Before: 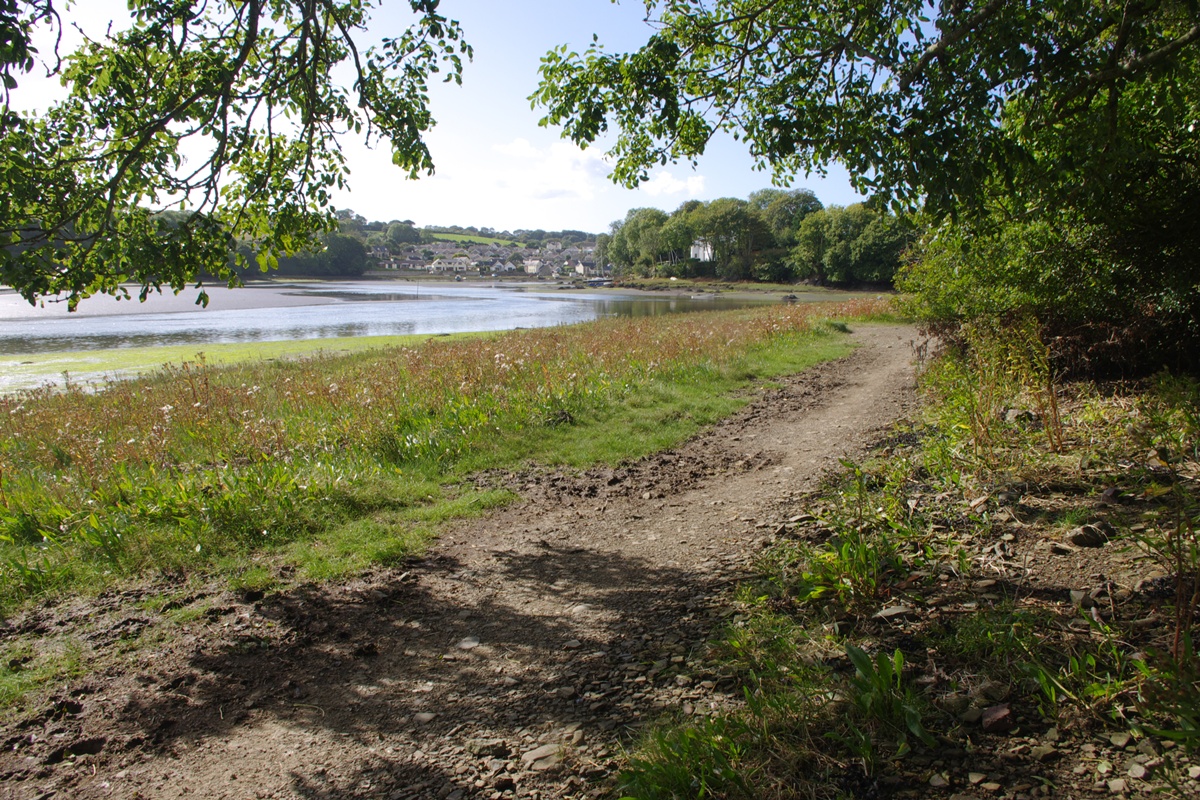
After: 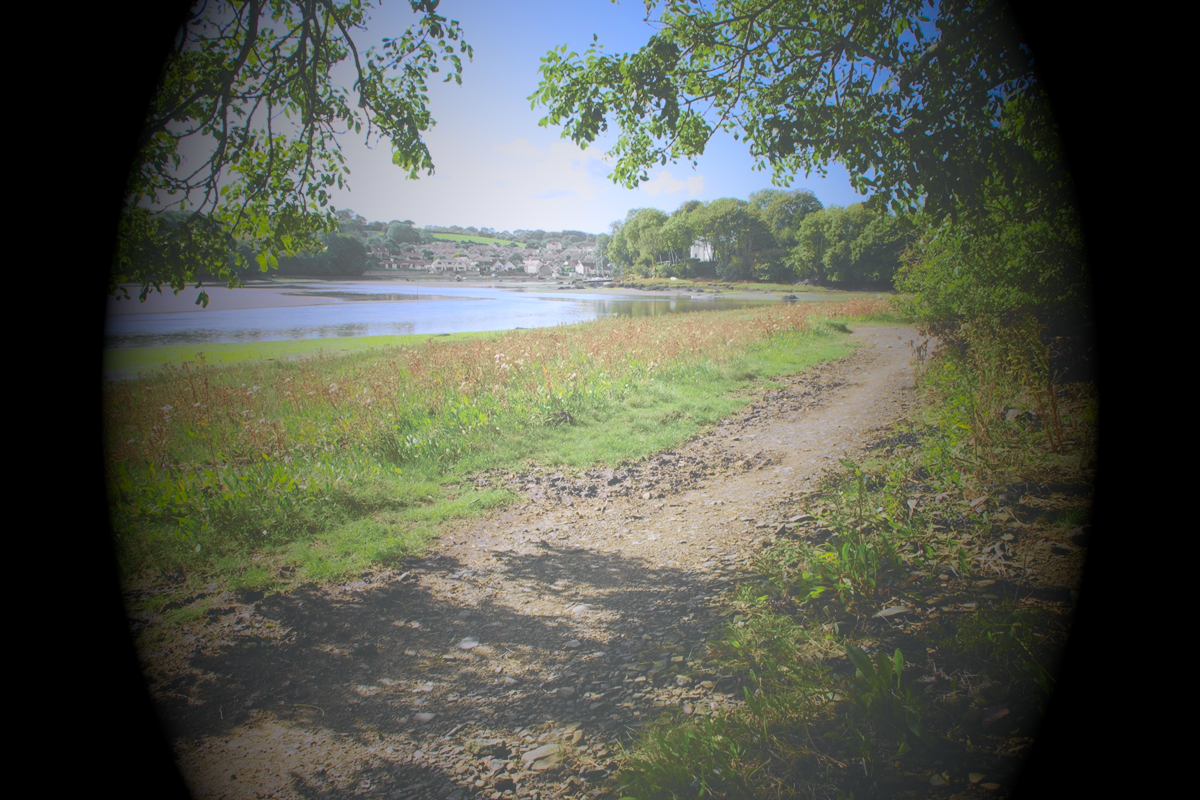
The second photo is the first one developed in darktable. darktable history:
exposure: black level correction -0.071, exposure 0.5 EV, compensate highlight preservation false
vignetting: fall-off start 15.9%, fall-off radius 100%, brightness -1, saturation 0.5, width/height ratio 0.719
tone curve: curves: ch0 [(0, 0.11) (0.181, 0.223) (0.405, 0.46) (0.456, 0.528) (0.634, 0.728) (0.877, 0.89) (0.984, 0.935)]; ch1 [(0, 0.052) (0.443, 0.43) (0.492, 0.485) (0.566, 0.579) (0.595, 0.625) (0.608, 0.654) (0.65, 0.708) (1, 0.961)]; ch2 [(0, 0) (0.33, 0.301) (0.421, 0.443) (0.447, 0.489) (0.495, 0.492) (0.537, 0.57) (0.586, 0.591) (0.663, 0.686) (1, 1)], color space Lab, independent channels, preserve colors none
white balance: red 0.967, blue 1.119, emerald 0.756
